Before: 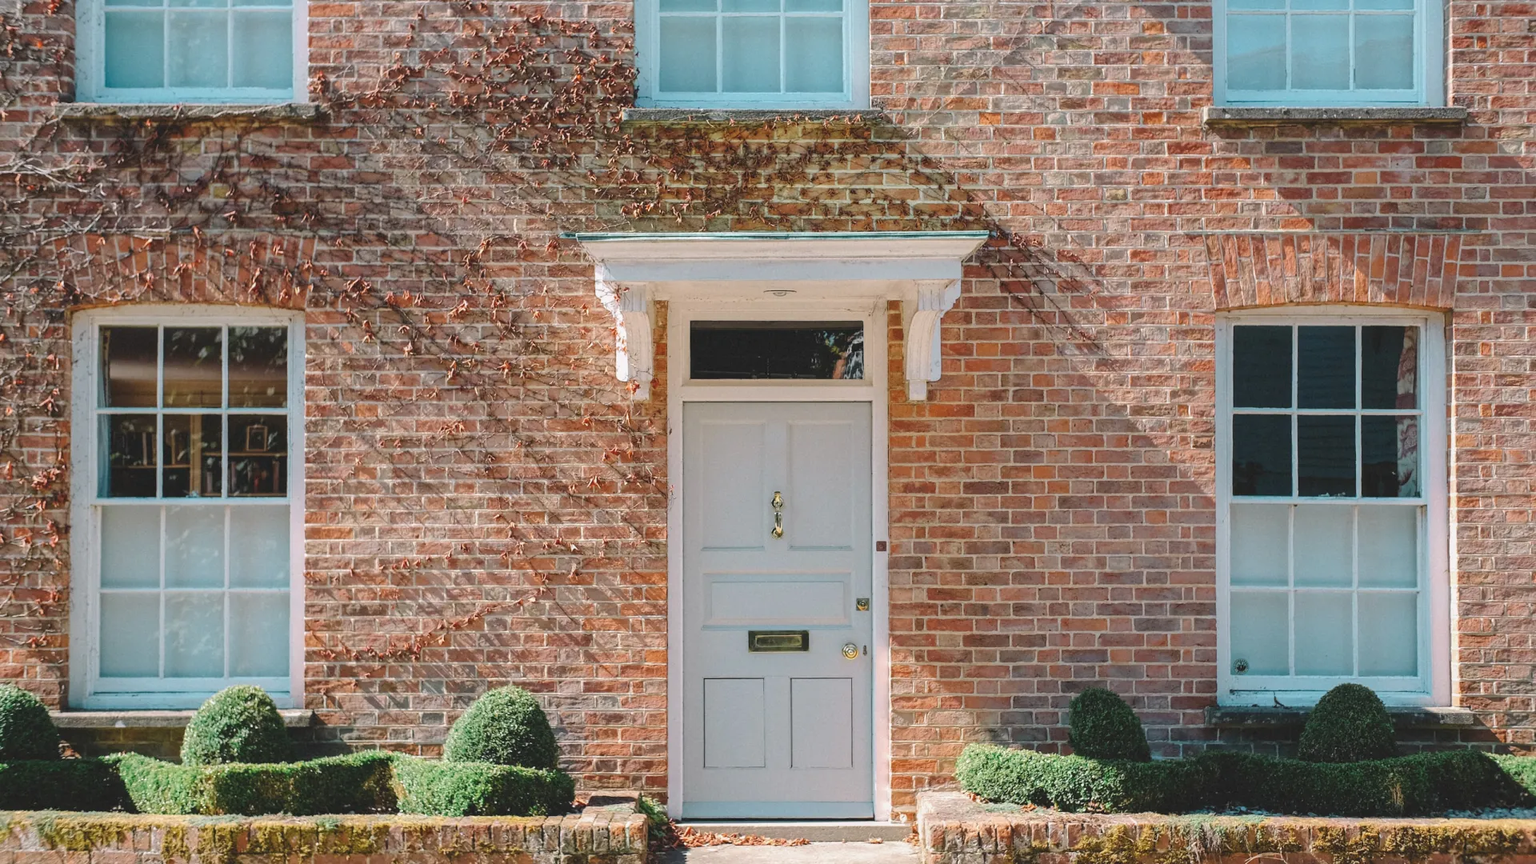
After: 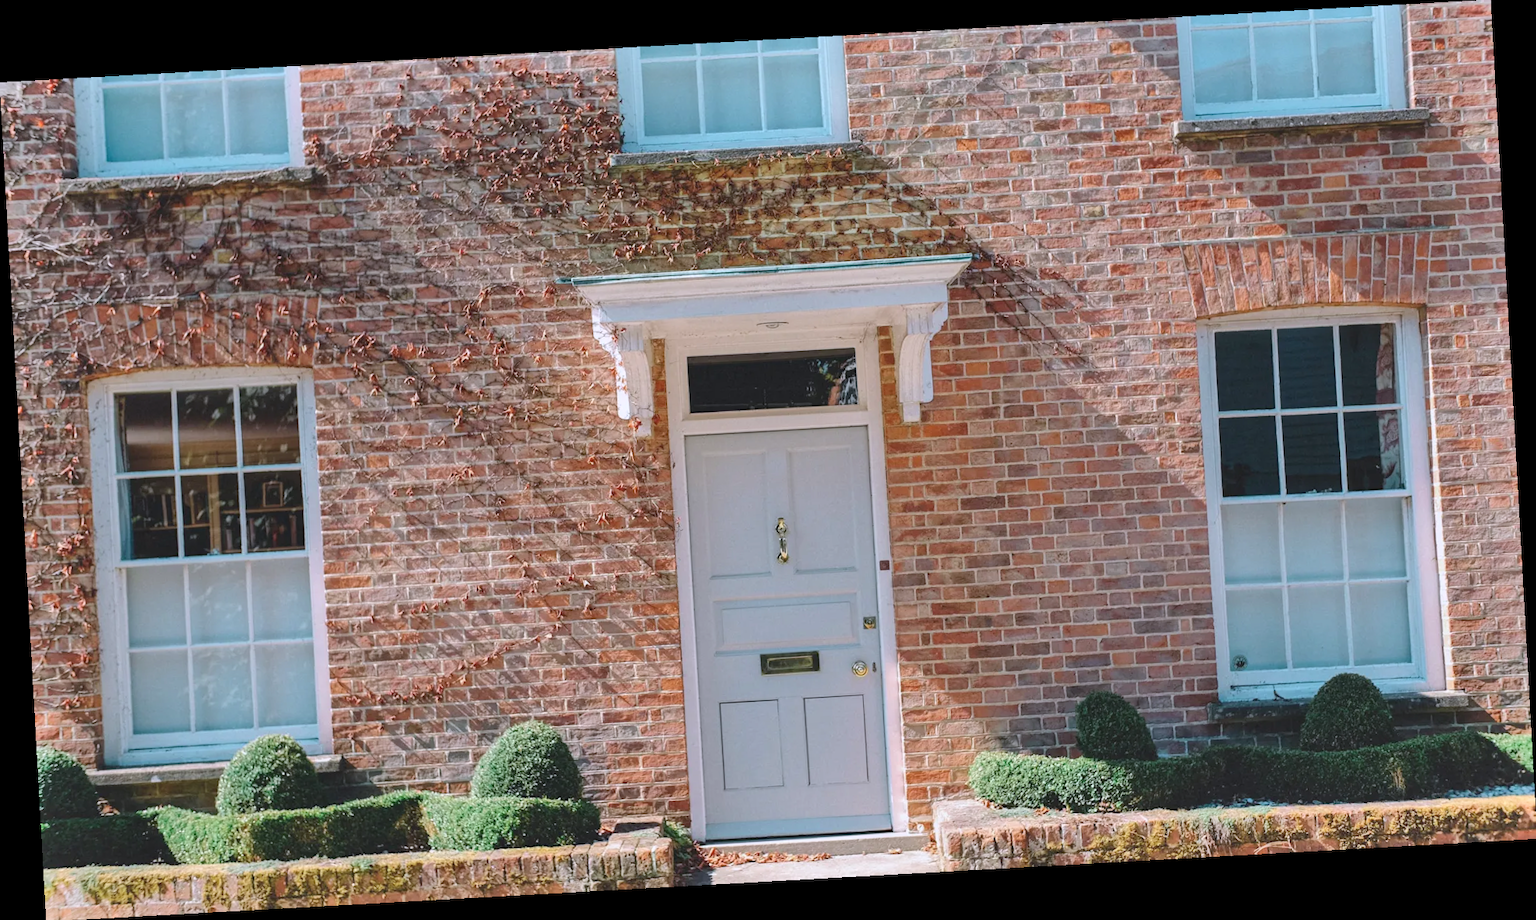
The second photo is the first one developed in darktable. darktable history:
rotate and perspective: rotation -3.18°, automatic cropping off
color calibration: illuminant as shot in camera, x 0.358, y 0.373, temperature 4628.91 K
shadows and highlights: soften with gaussian
